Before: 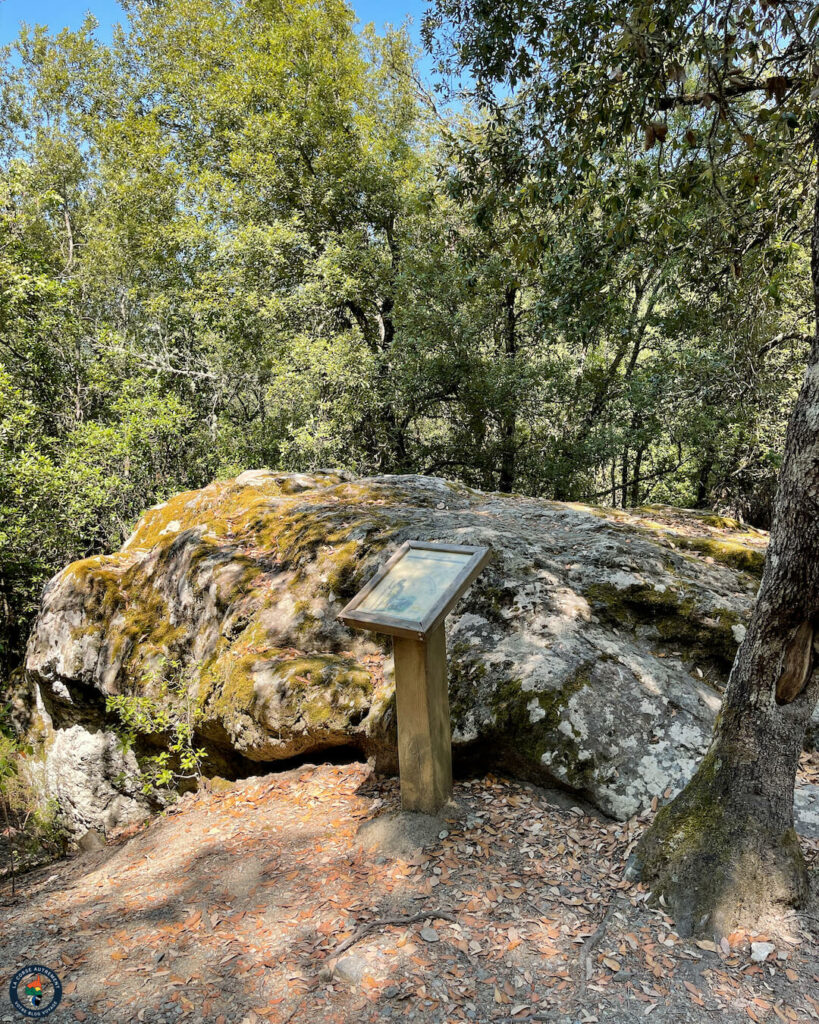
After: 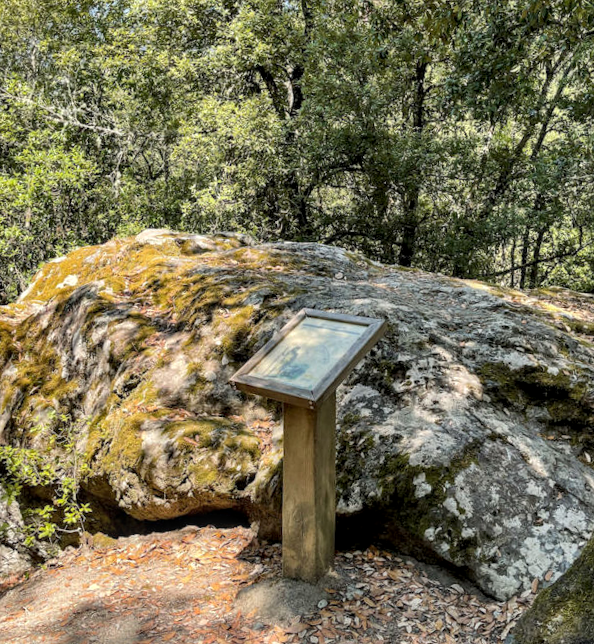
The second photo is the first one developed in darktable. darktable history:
crop and rotate: angle -3.37°, left 9.79%, top 20.73%, right 12.42%, bottom 11.82%
local contrast: on, module defaults
